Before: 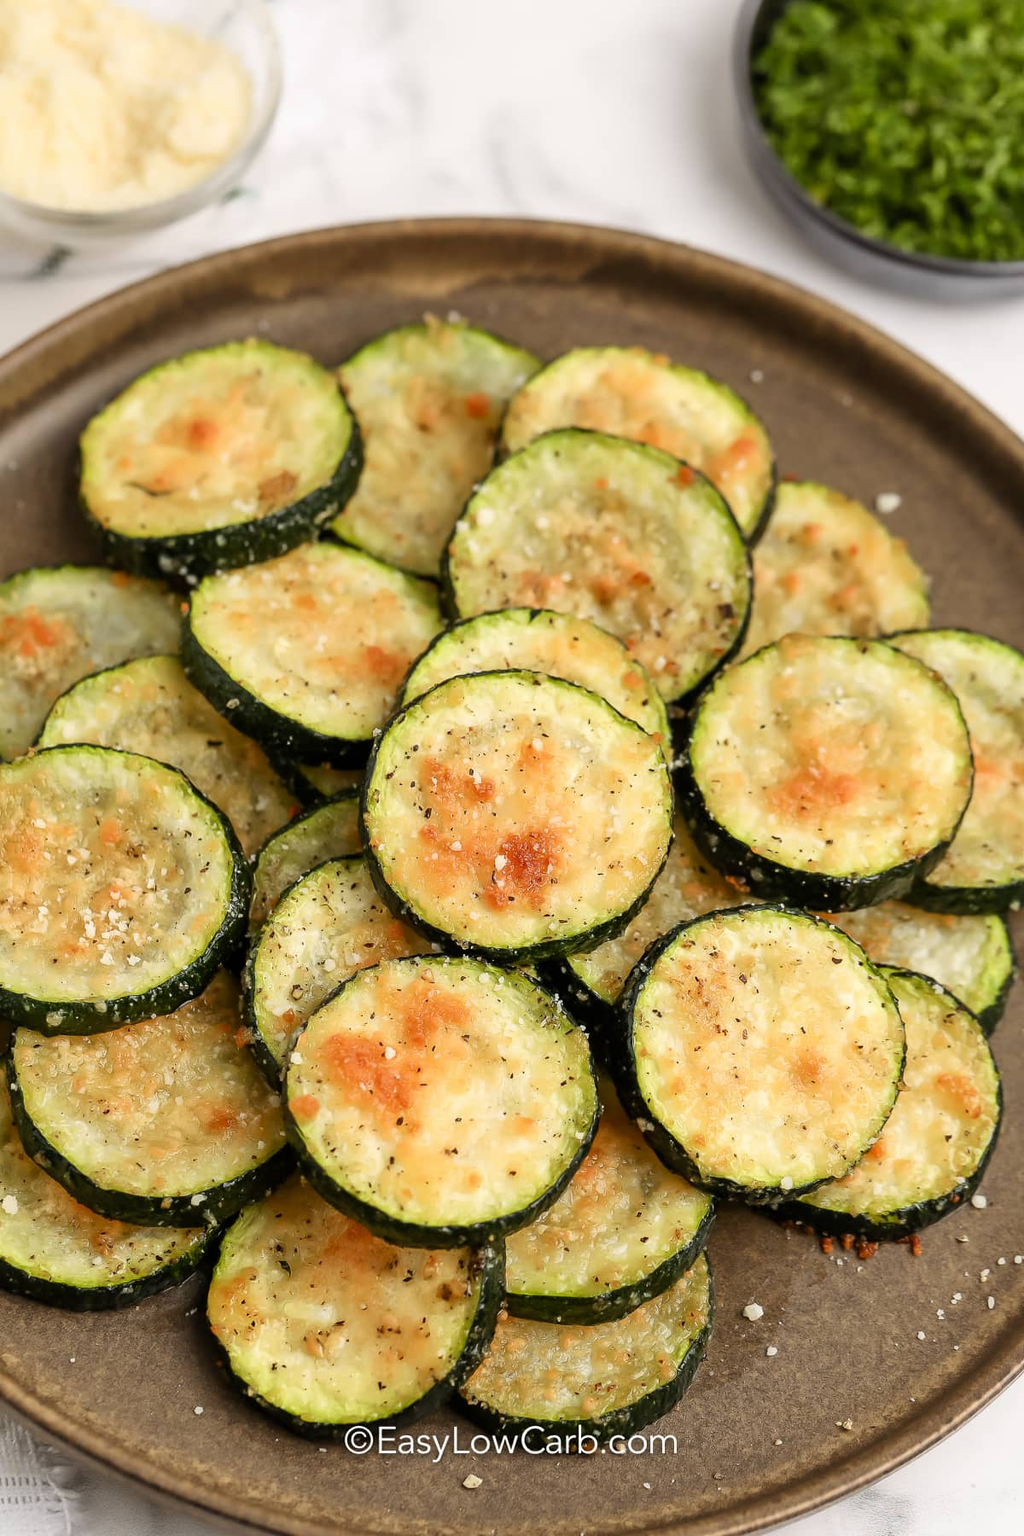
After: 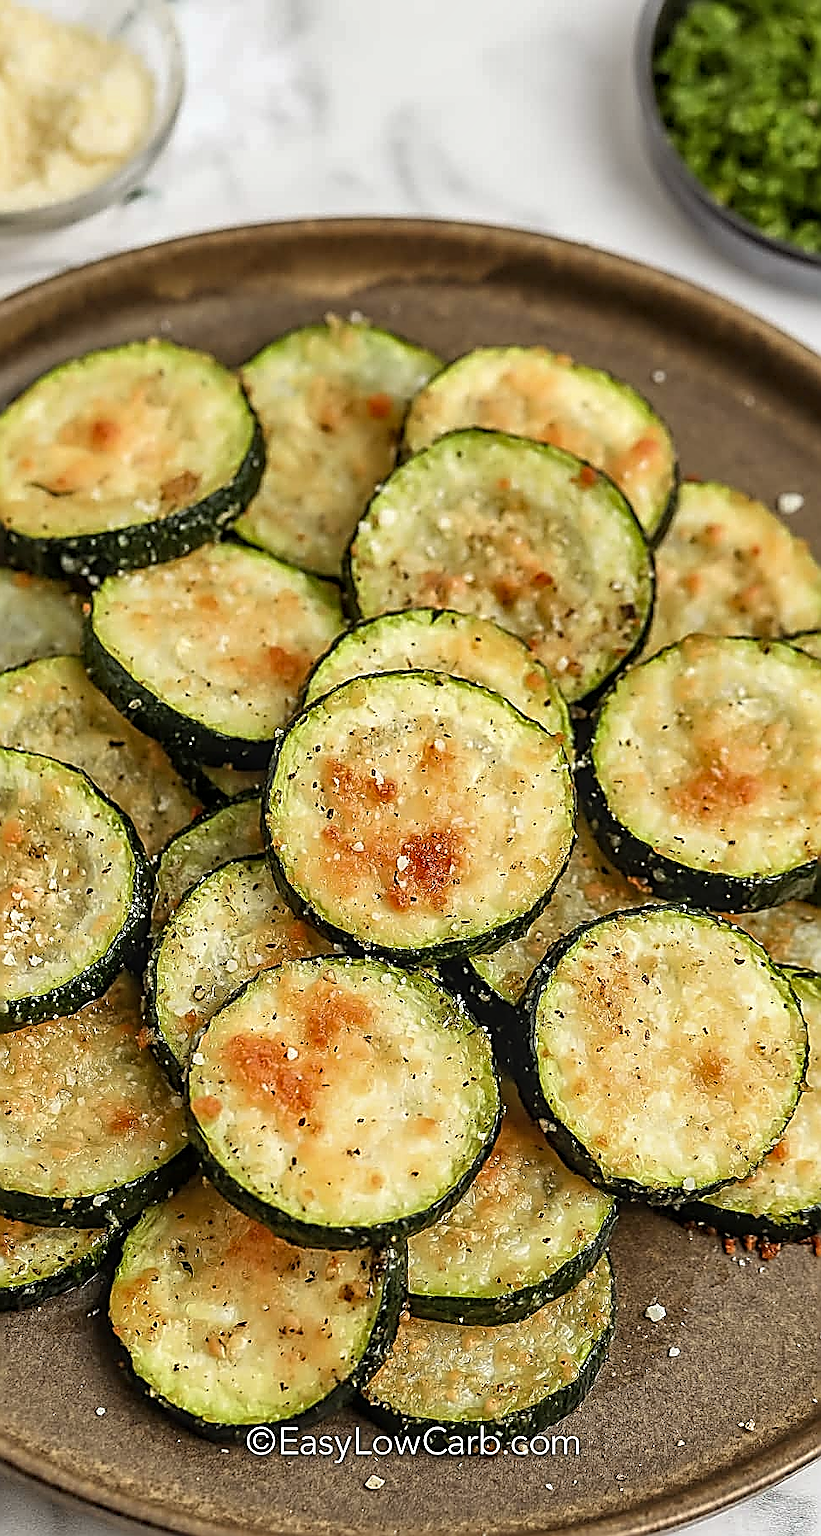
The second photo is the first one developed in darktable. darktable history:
local contrast: on, module defaults
white balance: red 0.978, blue 0.999
crop and rotate: left 9.597%, right 10.195%
sharpen: amount 2
shadows and highlights: soften with gaussian
